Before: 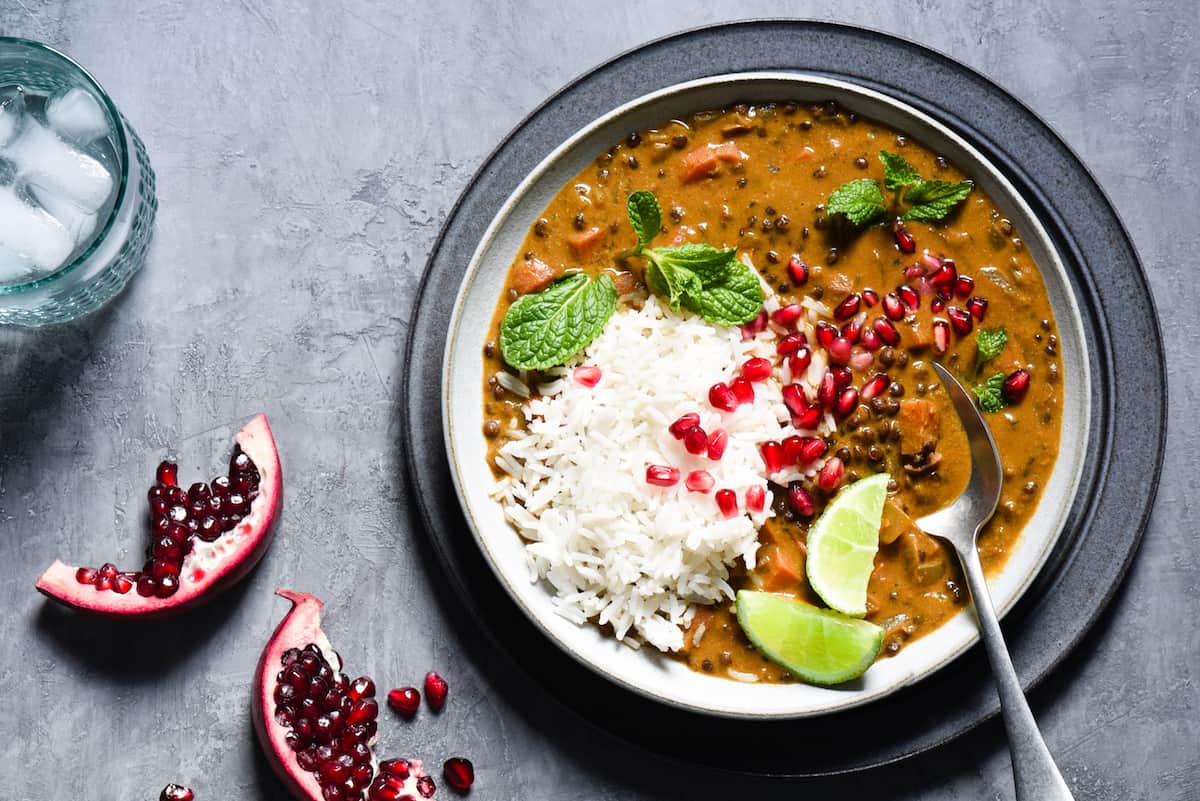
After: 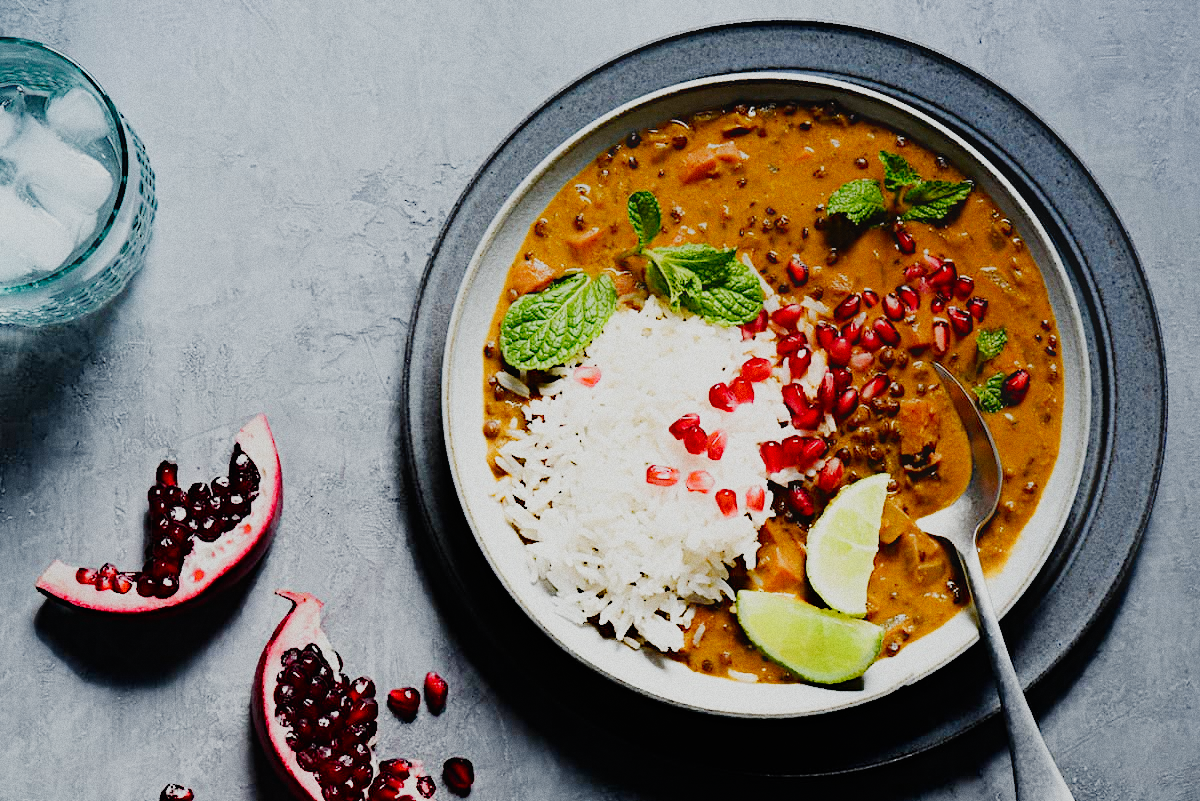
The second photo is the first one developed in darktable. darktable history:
sigmoid "smooth": skew -0.2, preserve hue 0%, red attenuation 0.1, red rotation 0.035, green attenuation 0.1, green rotation -0.017, blue attenuation 0.15, blue rotation -0.052, base primaries Rec2020
contrast equalizer "soft": octaves 7, y [[0.6 ×6], [0.55 ×6], [0 ×6], [0 ×6], [0 ×6]], mix -1
color balance rgb "basic colorfulness: standard": perceptual saturation grading › global saturation 20%, perceptual saturation grading › highlights -25%, perceptual saturation grading › shadows 25%
color balance rgb "filmic contrast": global offset › luminance 0.5%, perceptual brilliance grading › highlights 10%, perceptual brilliance grading › mid-tones 5%, perceptual brilliance grading › shadows -10%
color balance rgb "blue and orange": shadows lift › chroma 7%, shadows lift › hue 249°, highlights gain › chroma 5%, highlights gain › hue 34.5°
diffuse or sharpen "sharpen demosaicing: AA filter": edge sensitivity 1, 1st order anisotropy 100%, 2nd order anisotropy 100%, 3rd order anisotropy 100%, 4th order anisotropy 100%, 1st order speed -25%, 2nd order speed -25%, 3rd order speed -25%, 4th order speed -25%
diffuse or sharpen "1": radius span 32, 1st order speed 50%, 2nd order speed 50%, 3rd order speed 50%, 4th order speed 50% | blend: blend mode normal, opacity 25%; mask: uniform (no mask)
grain: coarseness 0.47 ISO
rgb primaries "nice": tint hue 2.13°, tint purity 0.7%, red hue 0.028, red purity 1.09, green hue 0.023, green purity 1.08, blue hue -0.084, blue purity 1.17
exposure "magic lantern defaults": compensate highlight preservation false
